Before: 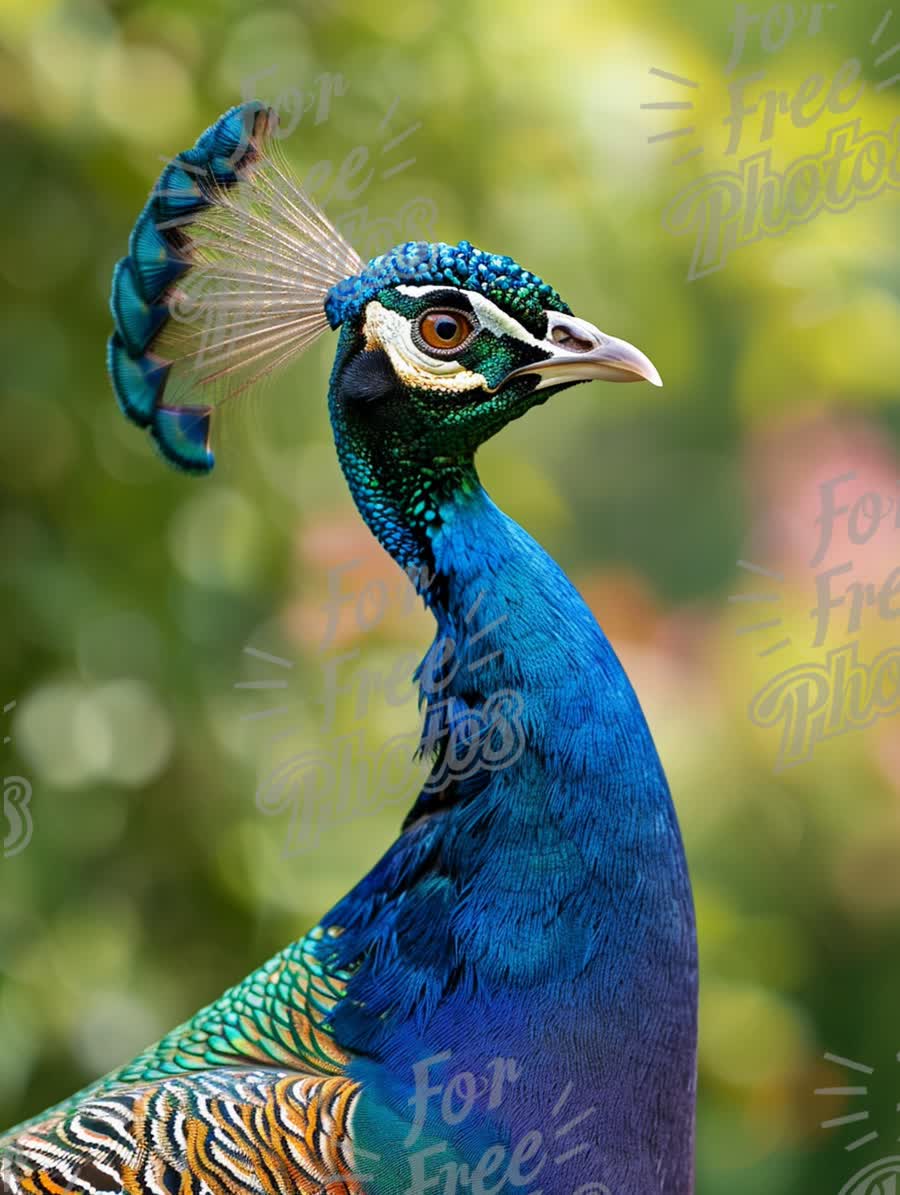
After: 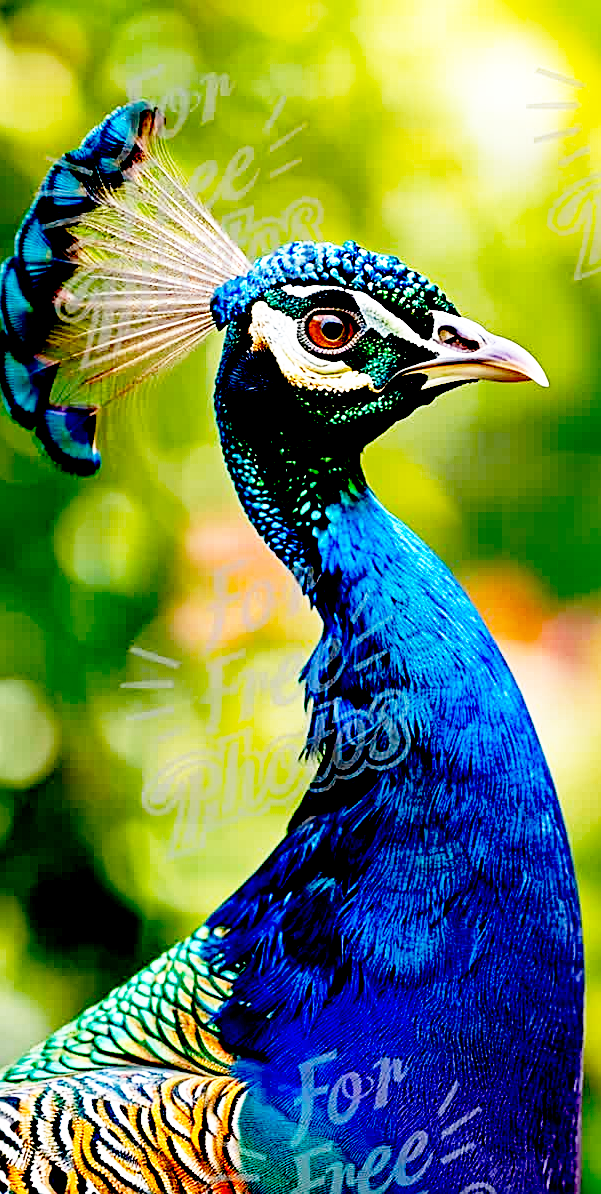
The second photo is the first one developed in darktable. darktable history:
haze removal: compatibility mode true, adaptive false
exposure: black level correction 0.057, compensate exposure bias true, compensate highlight preservation false
base curve: curves: ch0 [(0, 0) (0.012, 0.01) (0.073, 0.168) (0.31, 0.711) (0.645, 0.957) (1, 1)], preserve colors none
crop and rotate: left 12.747%, right 20.443%
sharpen: on, module defaults
